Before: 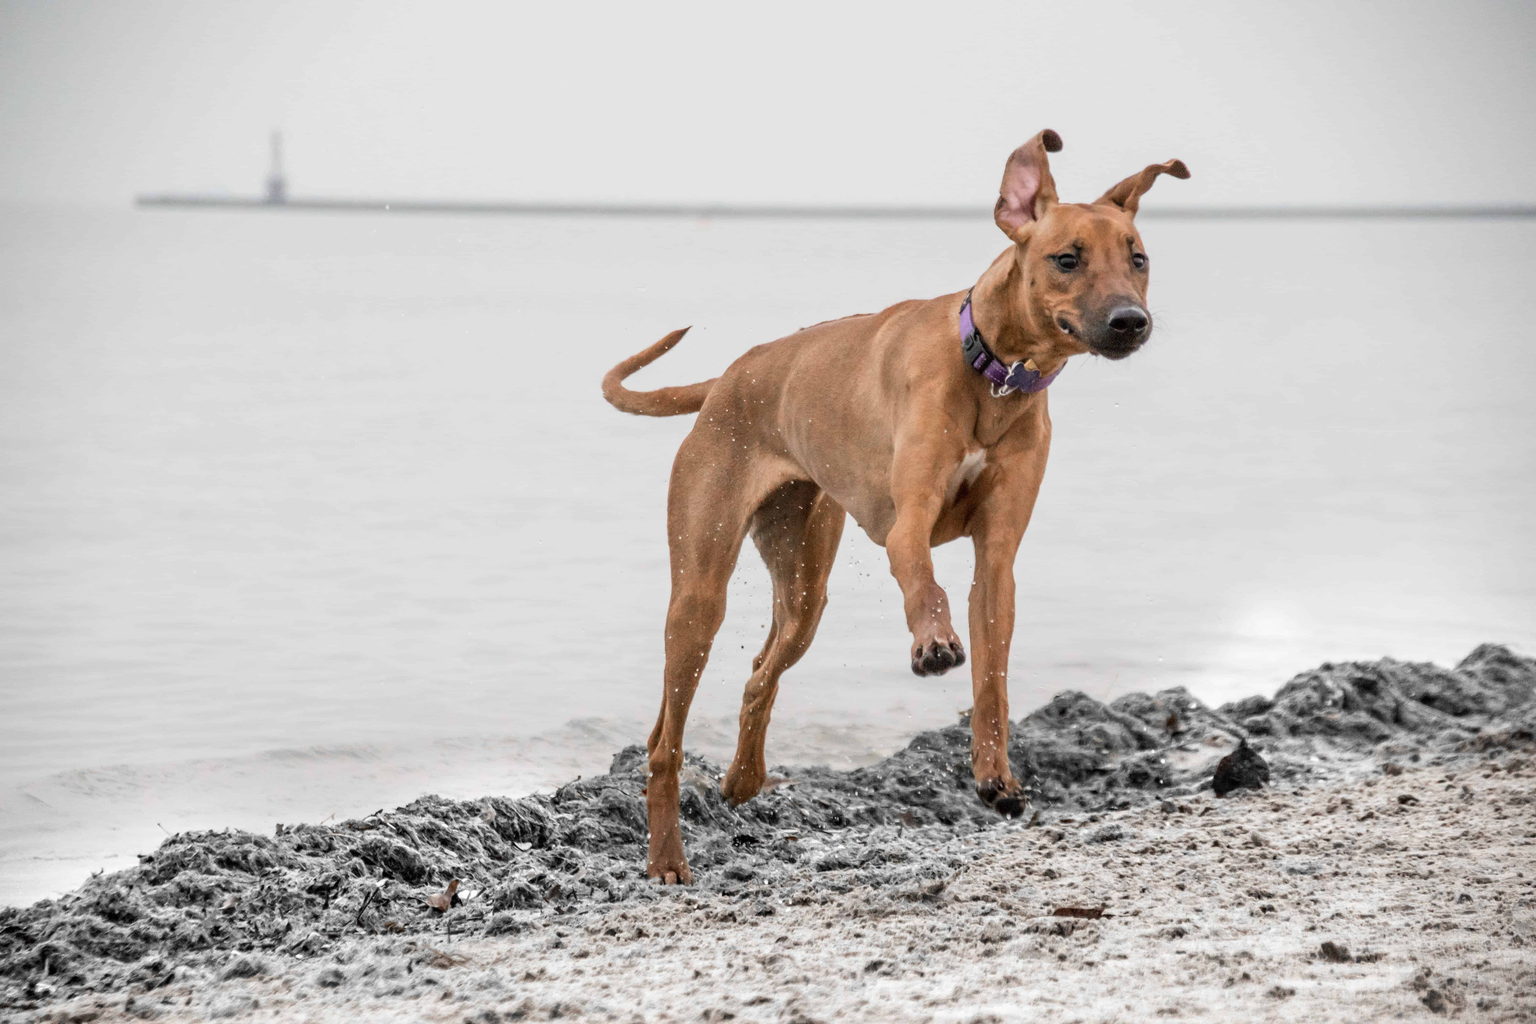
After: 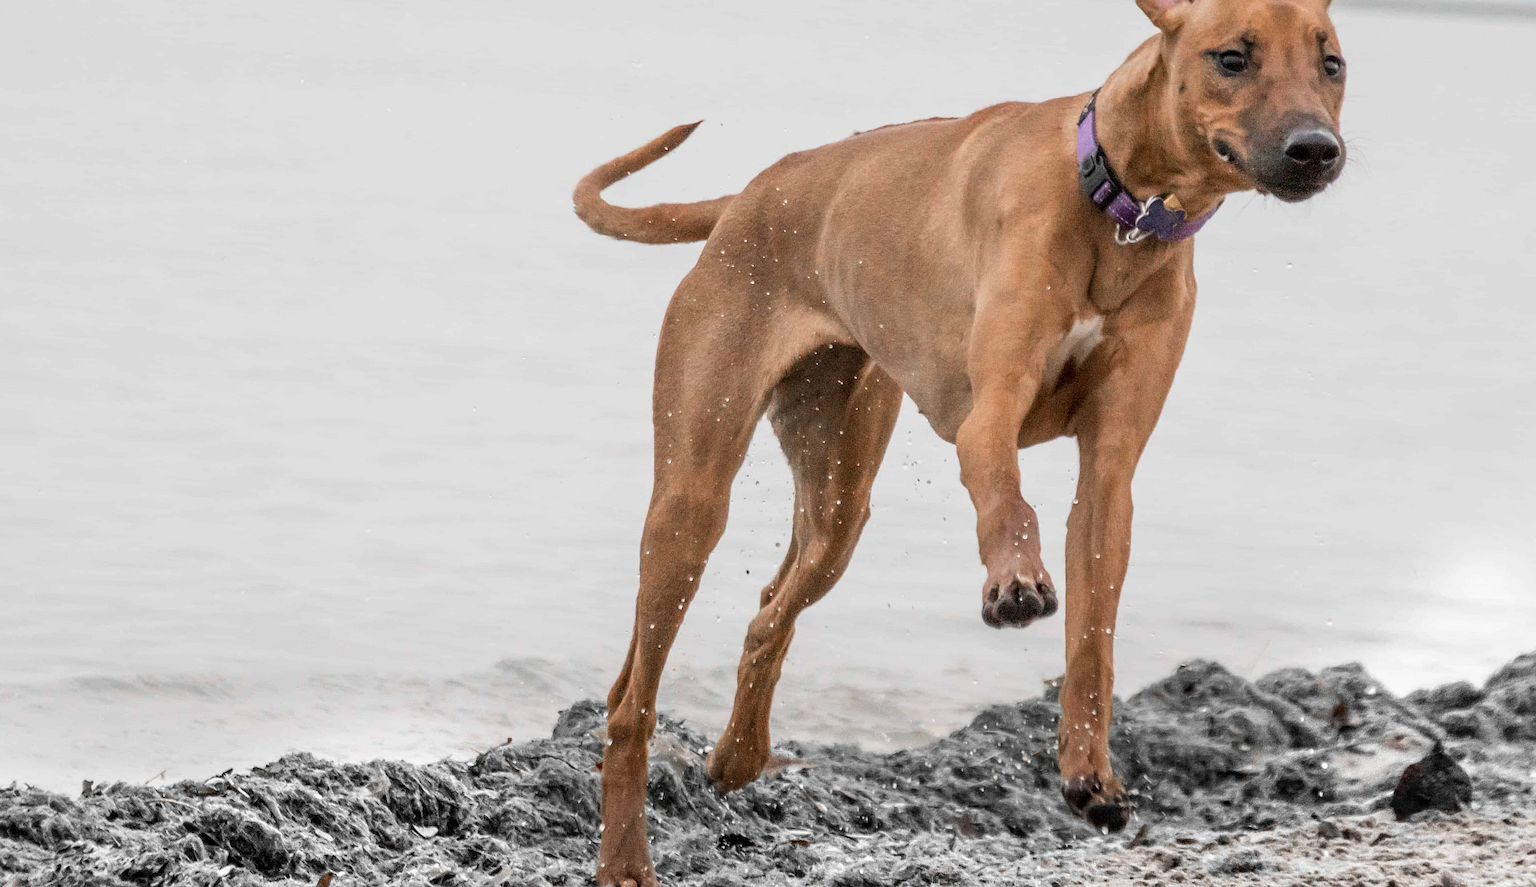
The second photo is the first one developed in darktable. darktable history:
crop and rotate: angle -3.37°, left 9.79%, top 20.73%, right 12.42%, bottom 11.82%
sharpen: on, module defaults
